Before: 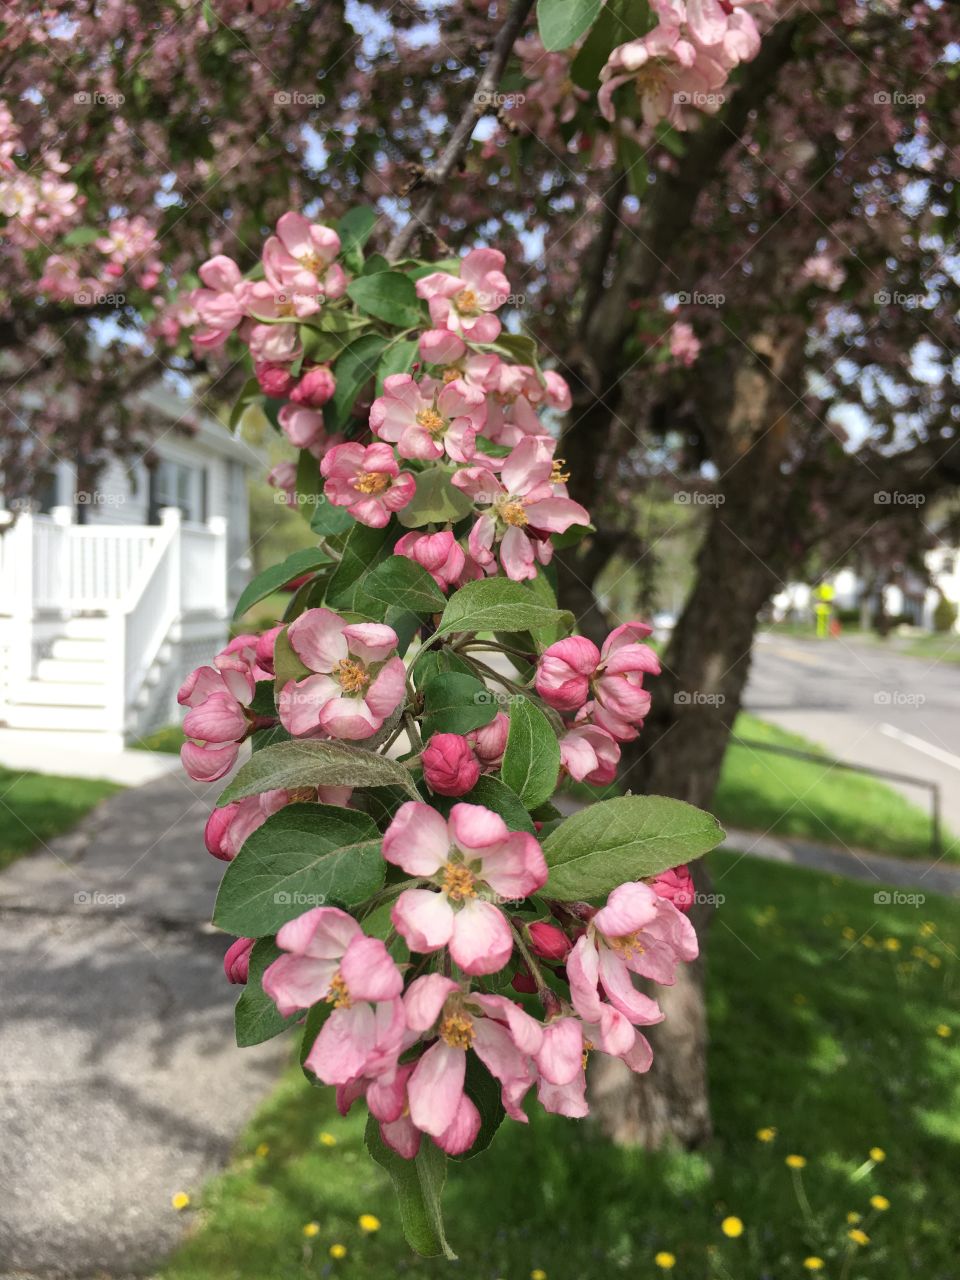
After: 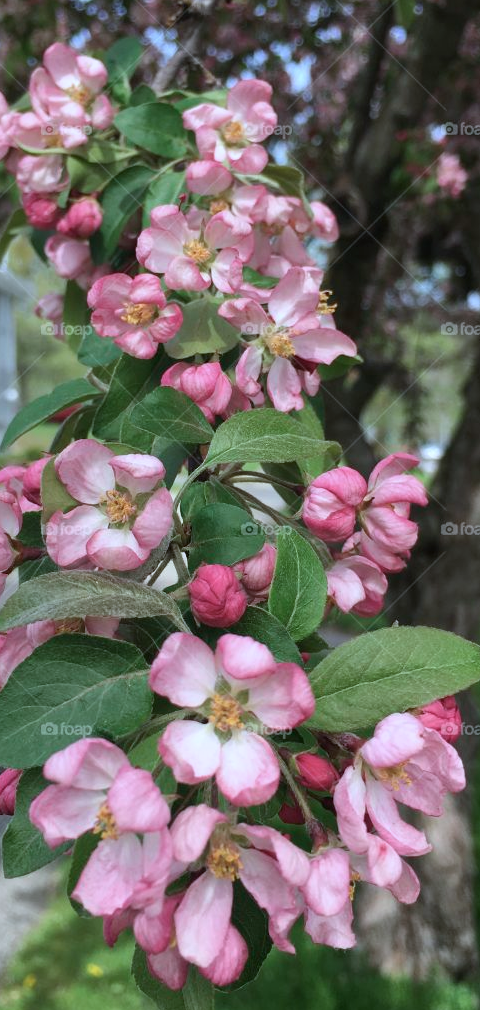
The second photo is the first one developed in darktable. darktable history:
color calibration: illuminant as shot in camera, x 0.378, y 0.381, temperature 4101.37 K, gamut compression 1.7
crop and rotate: angle 0.016°, left 24.27%, top 13.226%, right 25.702%, bottom 7.803%
